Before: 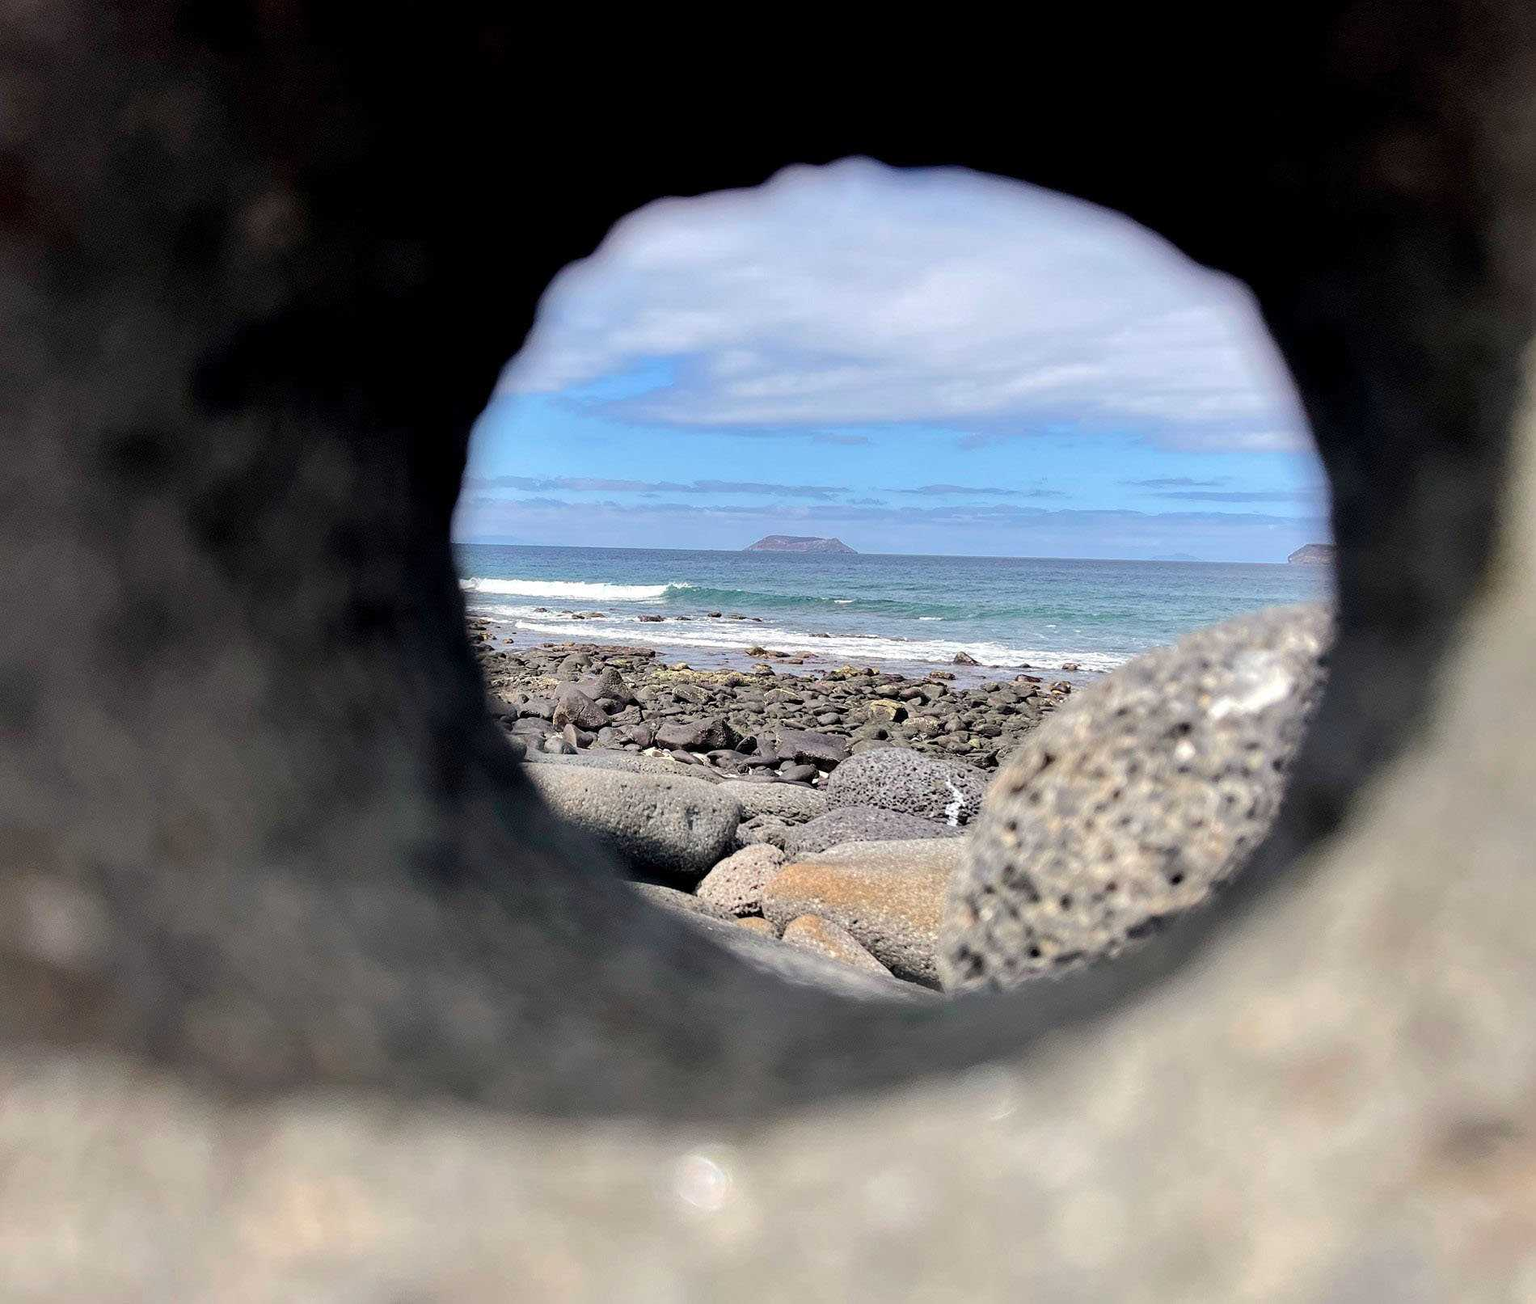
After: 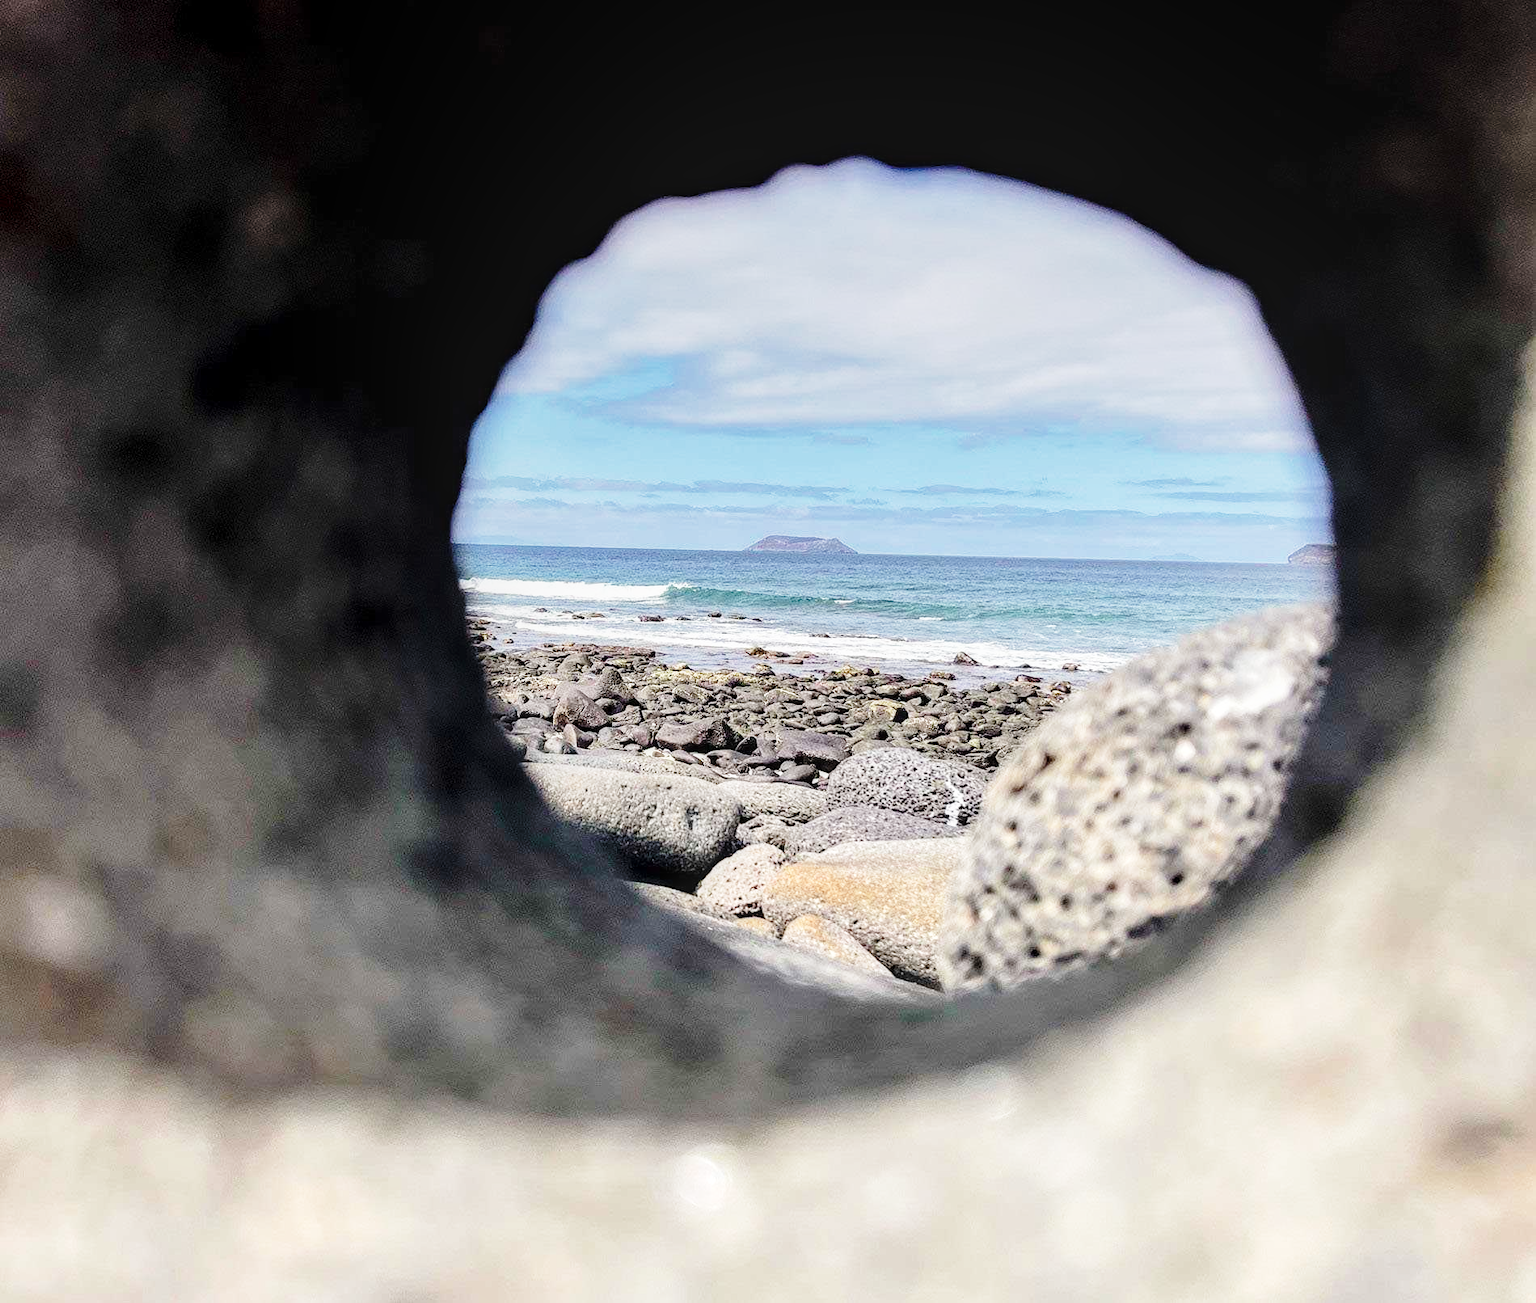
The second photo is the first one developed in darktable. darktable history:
white balance: emerald 1
base curve: curves: ch0 [(0, 0) (0.028, 0.03) (0.121, 0.232) (0.46, 0.748) (0.859, 0.968) (1, 1)], preserve colors none
local contrast: on, module defaults
